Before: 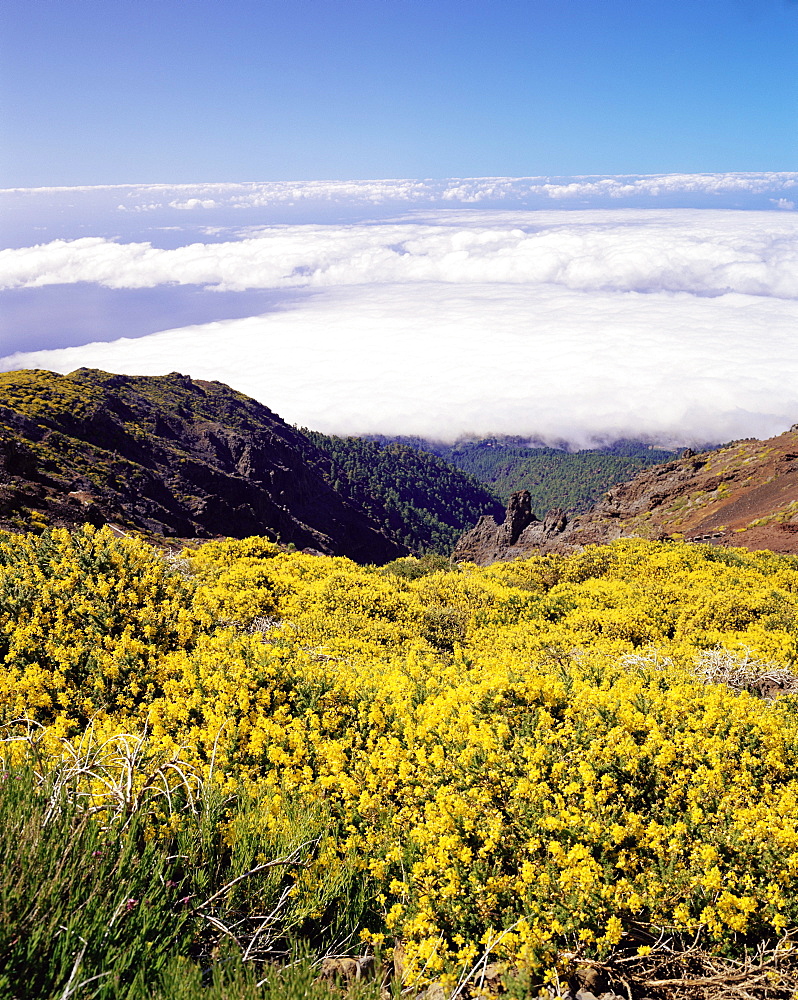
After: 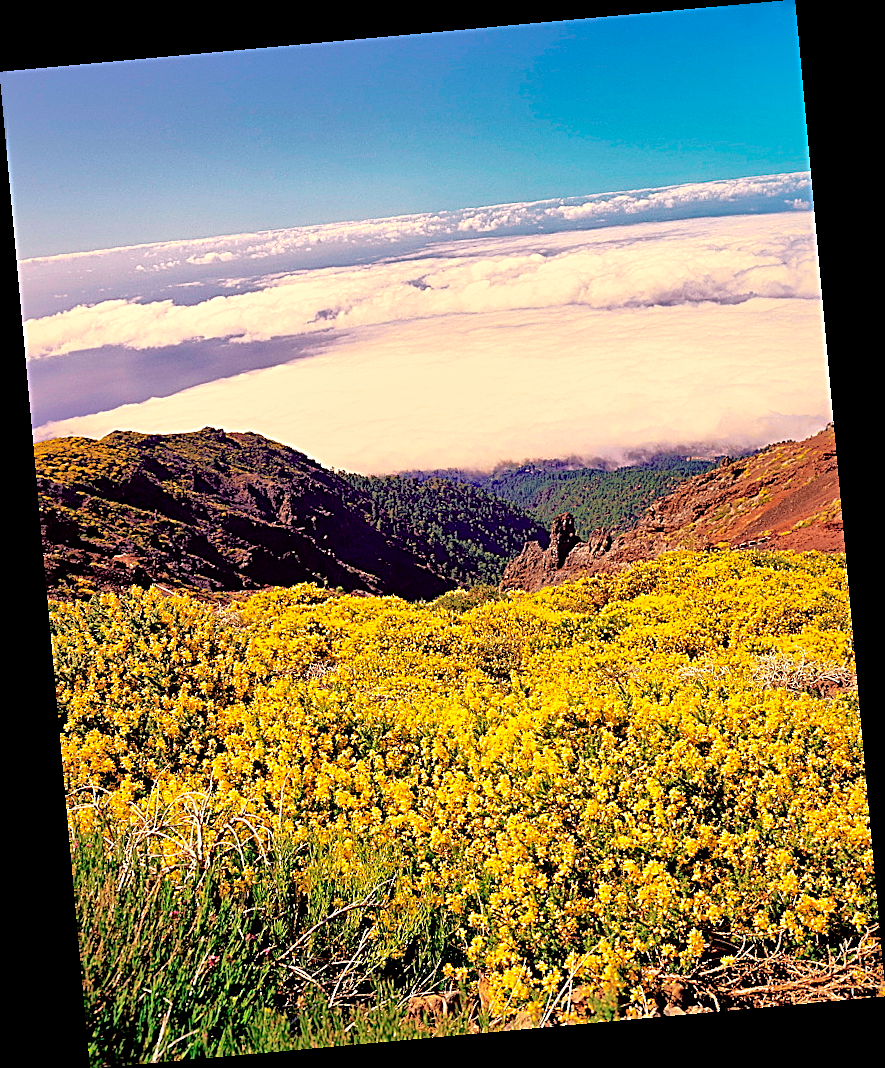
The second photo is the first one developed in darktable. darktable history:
rotate and perspective: rotation -5.2°, automatic cropping off
local contrast: mode bilateral grid, contrast 25, coarseness 60, detail 151%, midtone range 0.2
shadows and highlights: shadows 40, highlights -60
white balance: red 1.123, blue 0.83
color calibration: x 0.37, y 0.377, temperature 4289.93 K
tone curve: curves: ch0 [(0, 0) (0.051, 0.03) (0.096, 0.071) (0.241, 0.247) (0.455, 0.525) (0.594, 0.697) (0.741, 0.845) (0.871, 0.933) (1, 0.984)]; ch1 [(0, 0) (0.1, 0.038) (0.318, 0.243) (0.399, 0.351) (0.478, 0.469) (0.499, 0.499) (0.534, 0.549) (0.565, 0.594) (0.601, 0.634) (0.666, 0.7) (1, 1)]; ch2 [(0, 0) (0.453, 0.45) (0.479, 0.483) (0.504, 0.499) (0.52, 0.519) (0.541, 0.559) (0.592, 0.612) (0.824, 0.815) (1, 1)], color space Lab, independent channels, preserve colors none
sharpen: radius 2.584, amount 0.688
exposure: exposure -0.151 EV, compensate highlight preservation false
